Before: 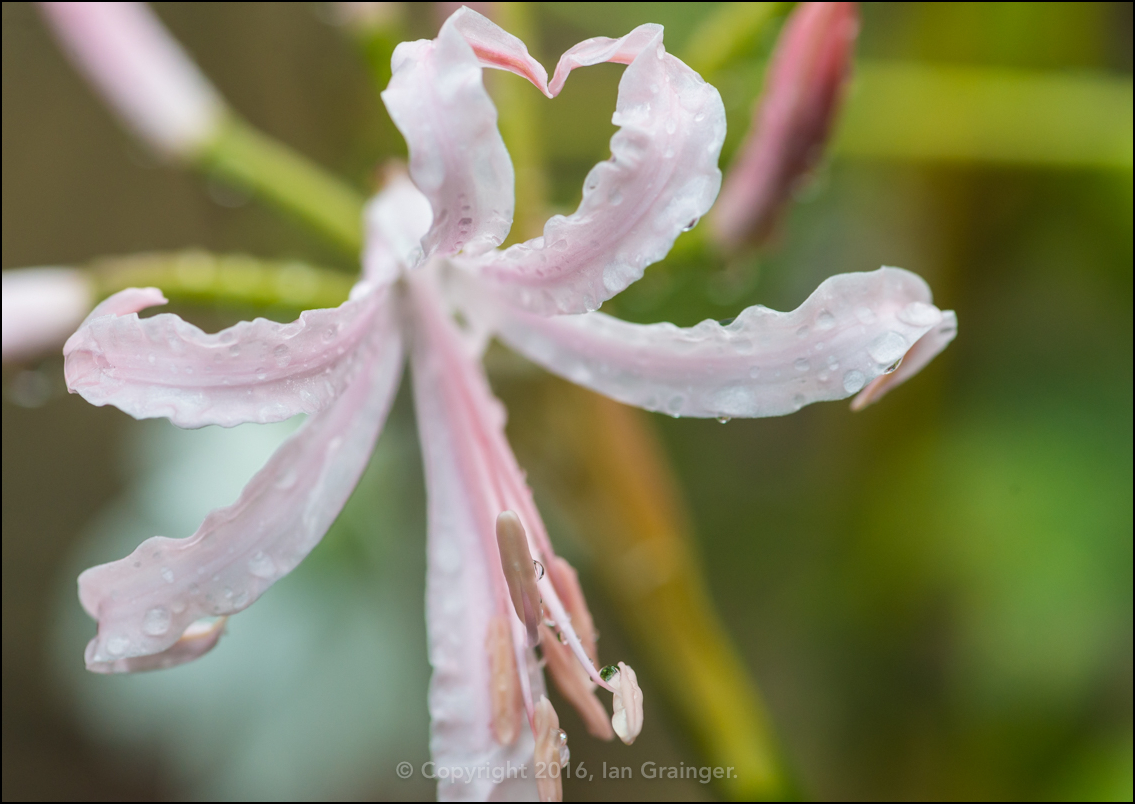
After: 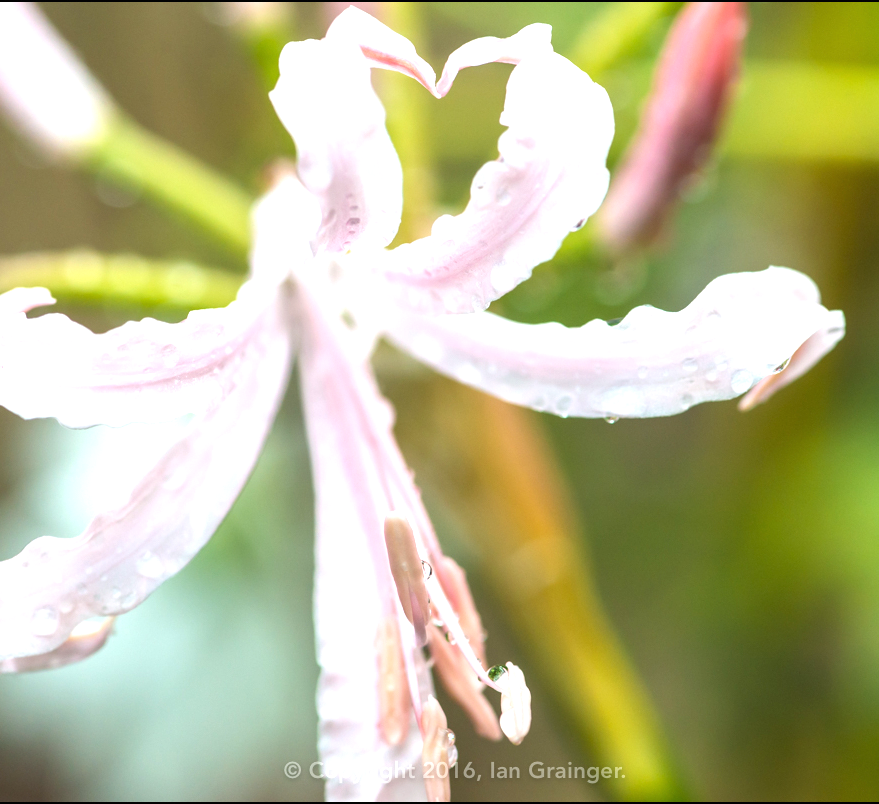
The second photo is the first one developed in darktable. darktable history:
crop: left 9.88%, right 12.664%
tone equalizer: on, module defaults
exposure: black level correction 0, exposure 0.7 EV, compensate exposure bias true, compensate highlight preservation false
